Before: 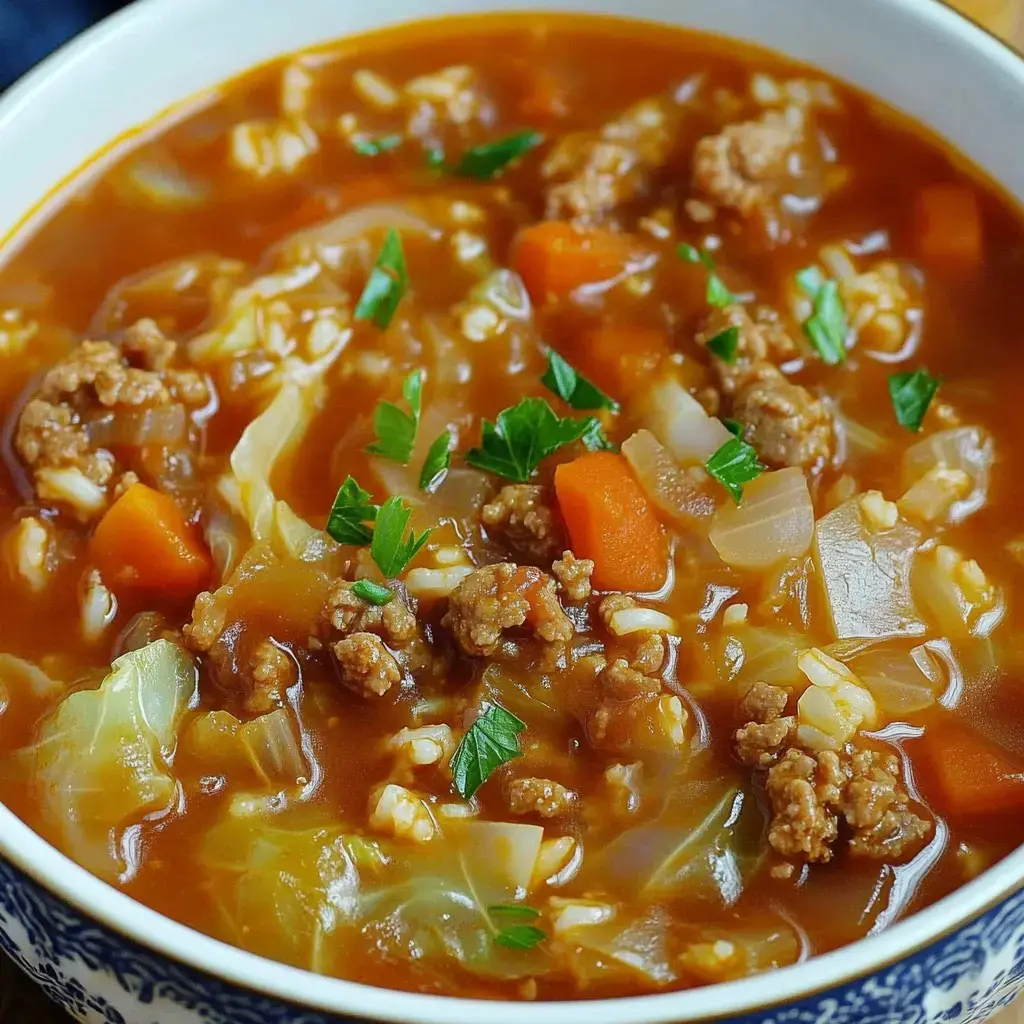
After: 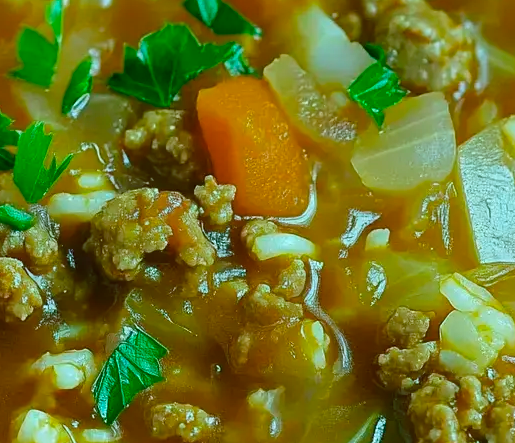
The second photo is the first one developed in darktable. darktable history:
crop: left 35.03%, top 36.625%, right 14.663%, bottom 20.057%
color balance rgb: shadows lift › chroma 11.71%, shadows lift › hue 133.46°, power › chroma 2.15%, power › hue 166.83°, highlights gain › chroma 4%, highlights gain › hue 200.2°, perceptual saturation grading › global saturation 18.05%
